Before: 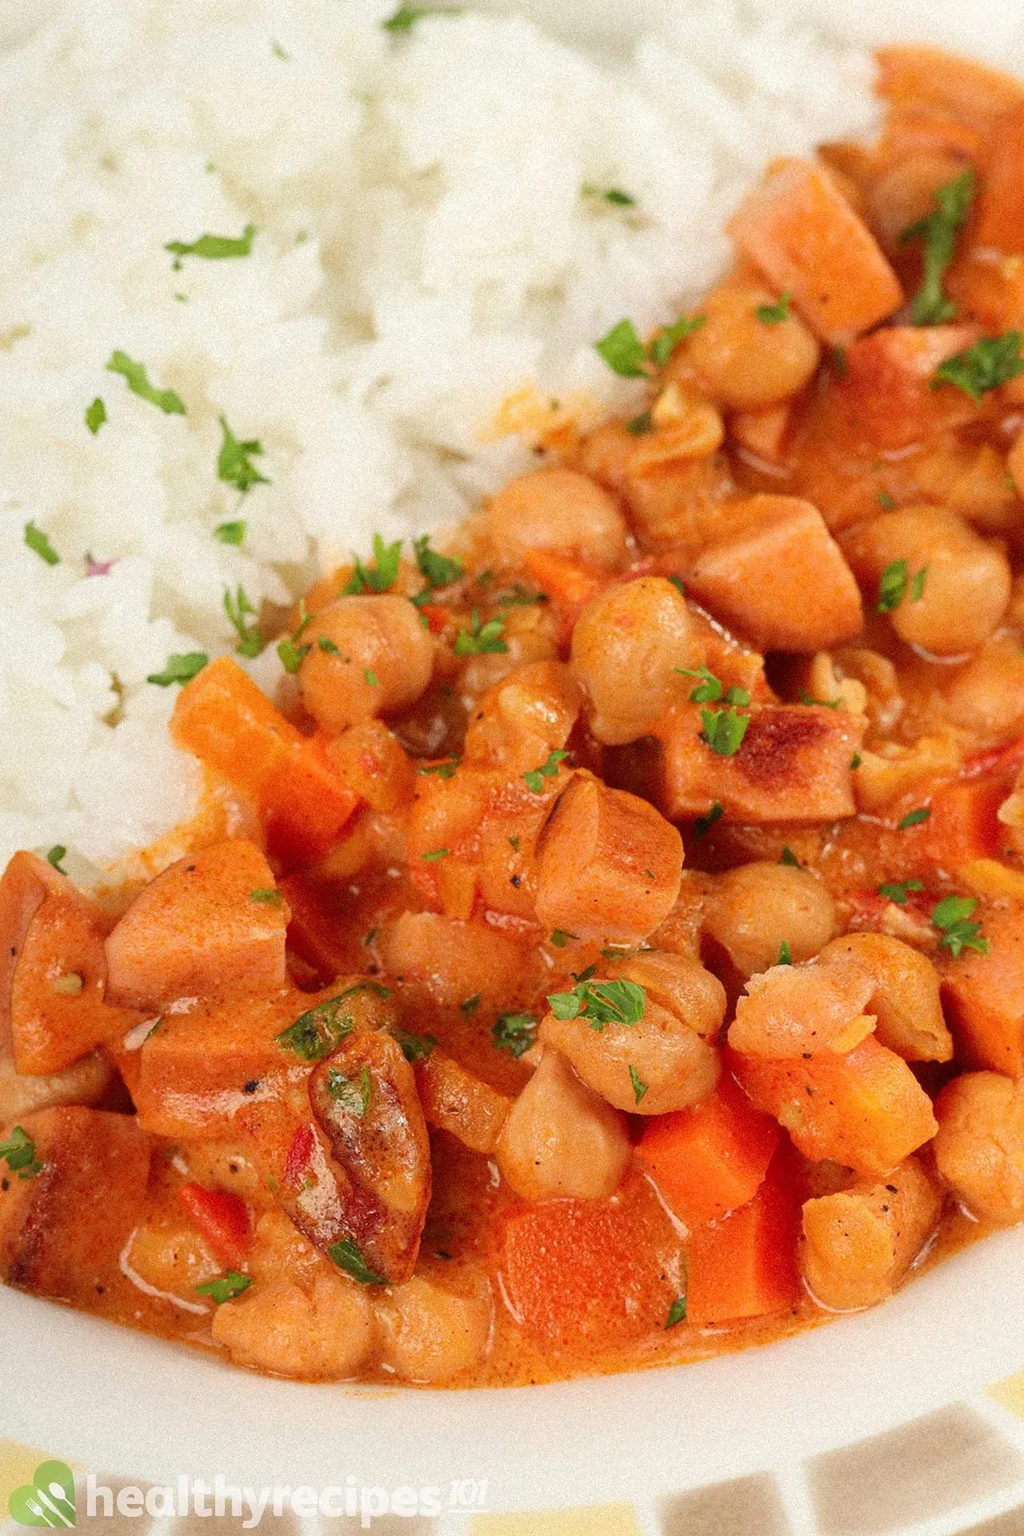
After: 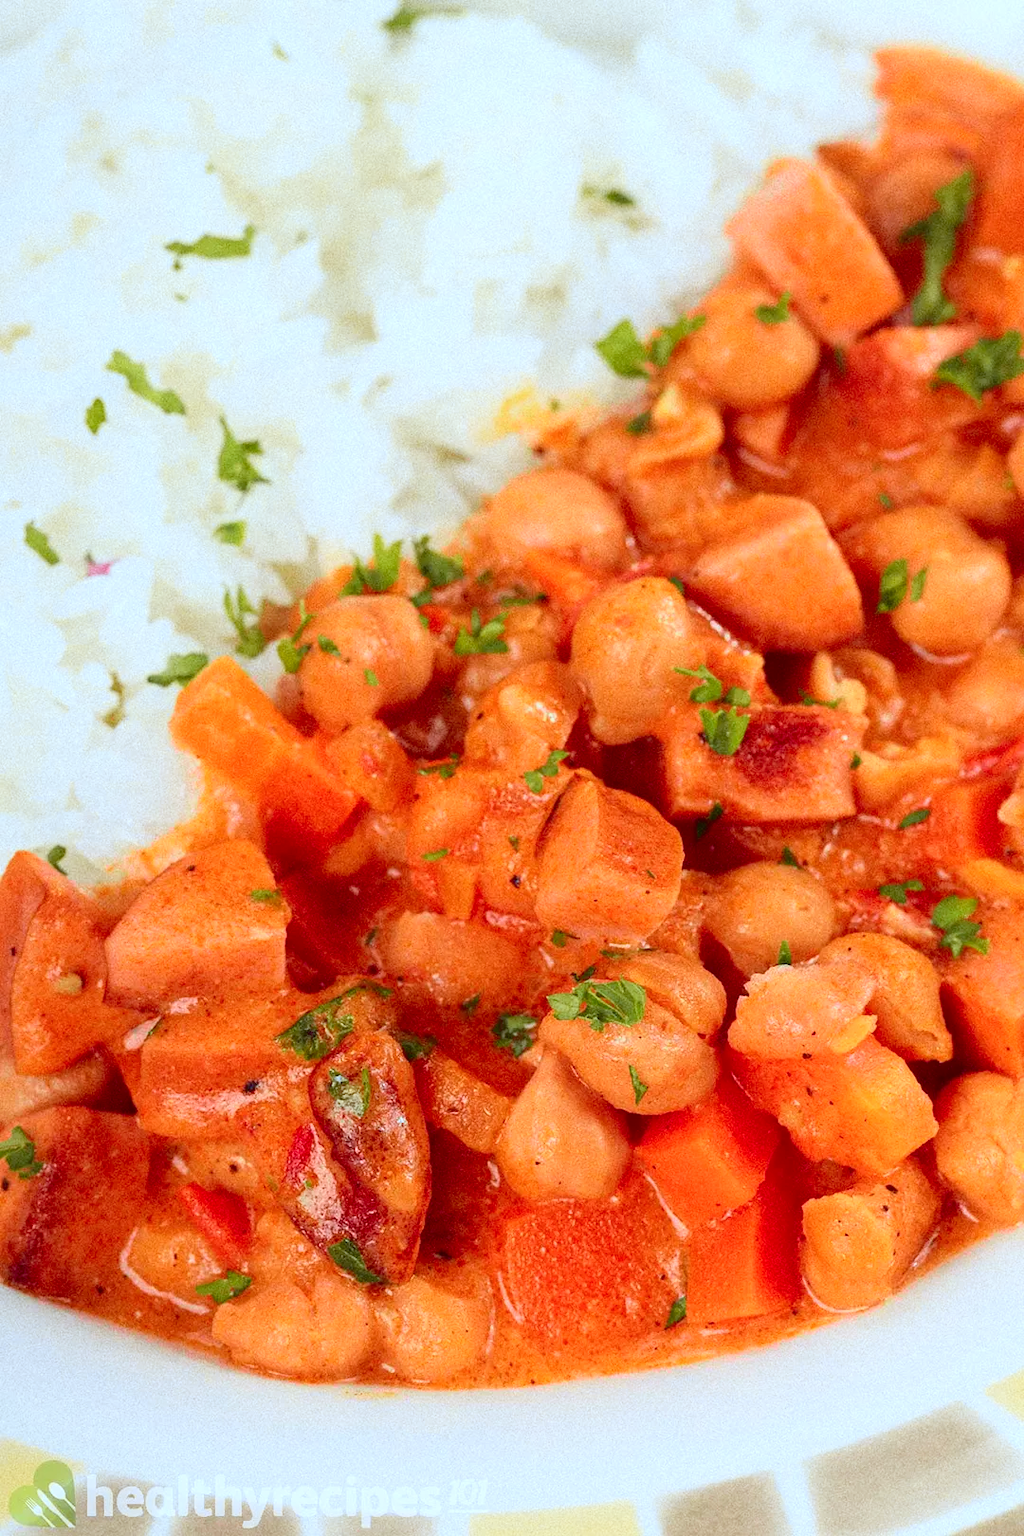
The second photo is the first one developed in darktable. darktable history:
tone curve: curves: ch0 [(0, 0.036) (0.119, 0.115) (0.466, 0.498) (0.715, 0.767) (0.817, 0.865) (1, 0.998)]; ch1 [(0, 0) (0.377, 0.416) (0.44, 0.461) (0.487, 0.49) (0.514, 0.517) (0.536, 0.577) (0.66, 0.724) (1, 1)]; ch2 [(0, 0) (0.38, 0.405) (0.463, 0.443) (0.492, 0.486) (0.526, 0.541) (0.578, 0.598) (0.653, 0.698) (1, 1)], color space Lab, independent channels, preserve colors none
color calibration: illuminant F (fluorescent), F source F9 (Cool White Deluxe 4150 K) – high CRI, x 0.374, y 0.373, temperature 4158.34 K
white balance: red 0.982, blue 1.018
